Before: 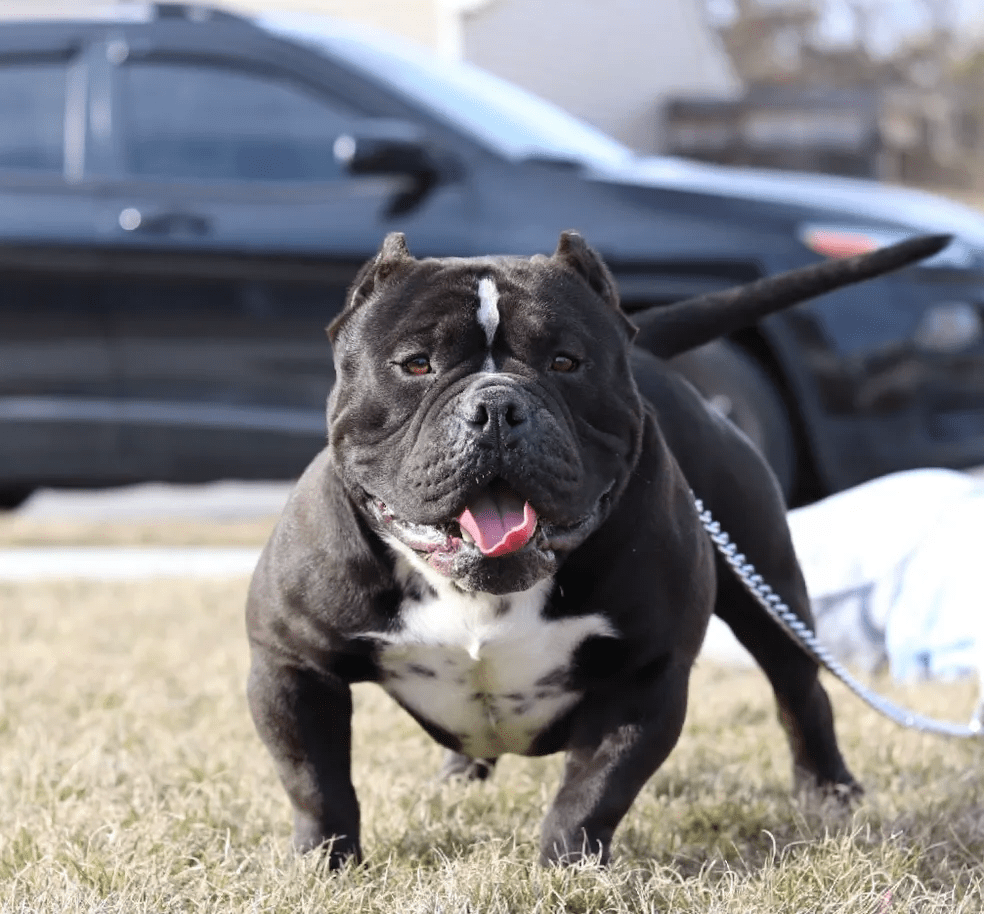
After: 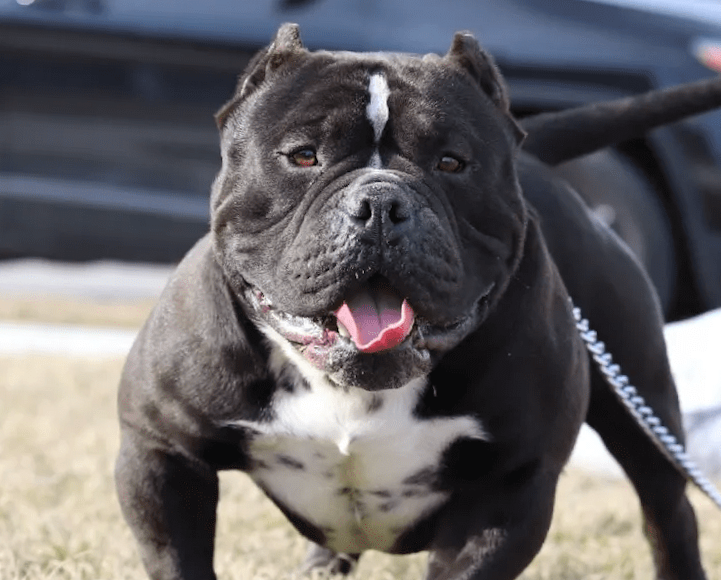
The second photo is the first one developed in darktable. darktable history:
base curve: curves: ch0 [(0, 0) (0.283, 0.295) (1, 1)], preserve colors none
crop and rotate: angle -3.37°, left 9.79%, top 20.73%, right 12.42%, bottom 11.82%
